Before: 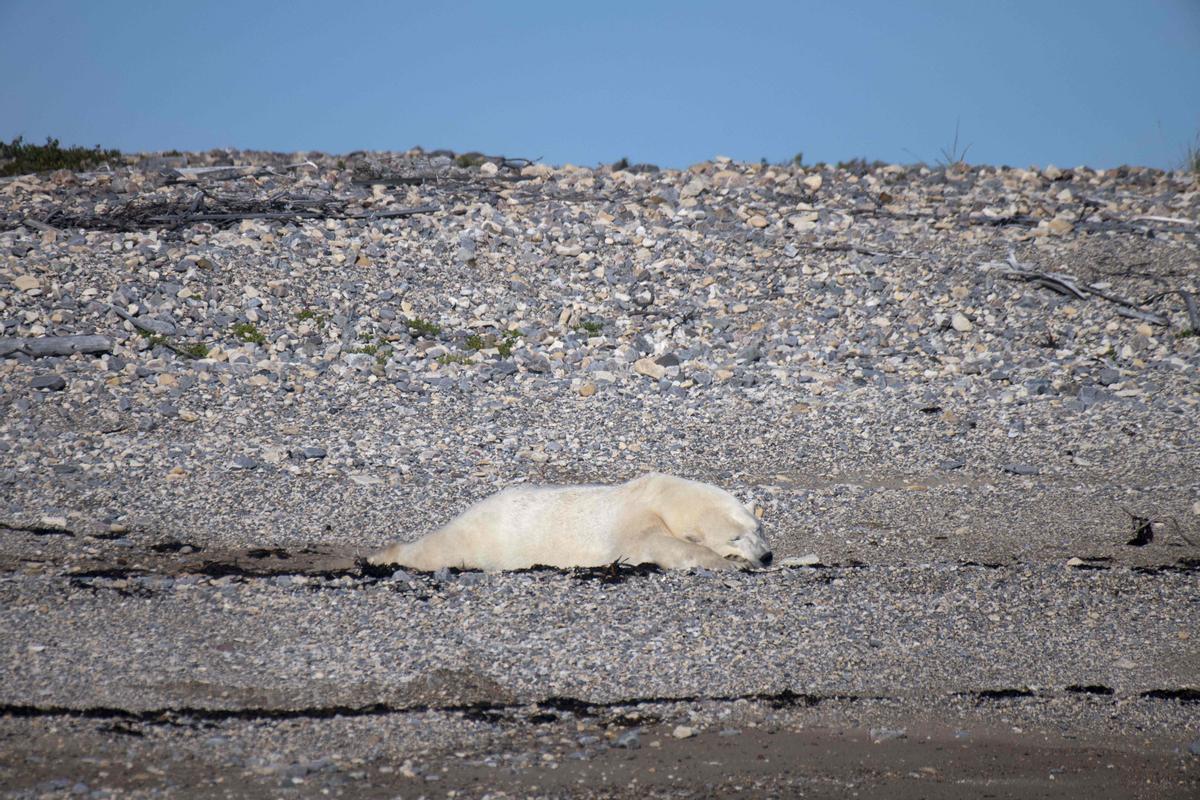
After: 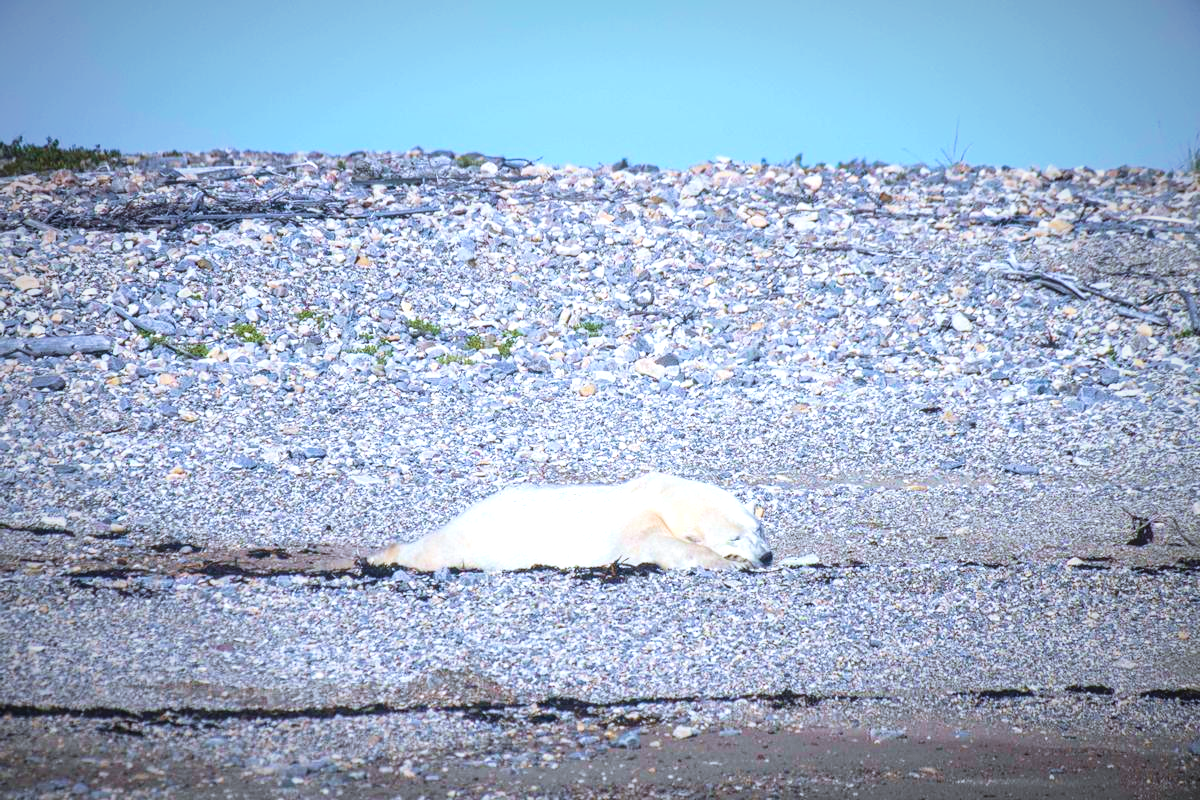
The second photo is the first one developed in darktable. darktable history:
color calibration: x 0.372, y 0.386, temperature 4283.57 K
contrast brightness saturation: contrast 0.197, brightness 0.146, saturation 0.144
velvia: strength 50.43%
local contrast: on, module defaults
vignetting: fall-off radius 70.05%, brightness -0.579, saturation -0.258, automatic ratio true
contrast equalizer: octaves 7, y [[0.439, 0.44, 0.442, 0.457, 0.493, 0.498], [0.5 ×6], [0.5 ×6], [0 ×6], [0 ×6]]
exposure: black level correction 0, exposure 0.698 EV, compensate exposure bias true, compensate highlight preservation false
